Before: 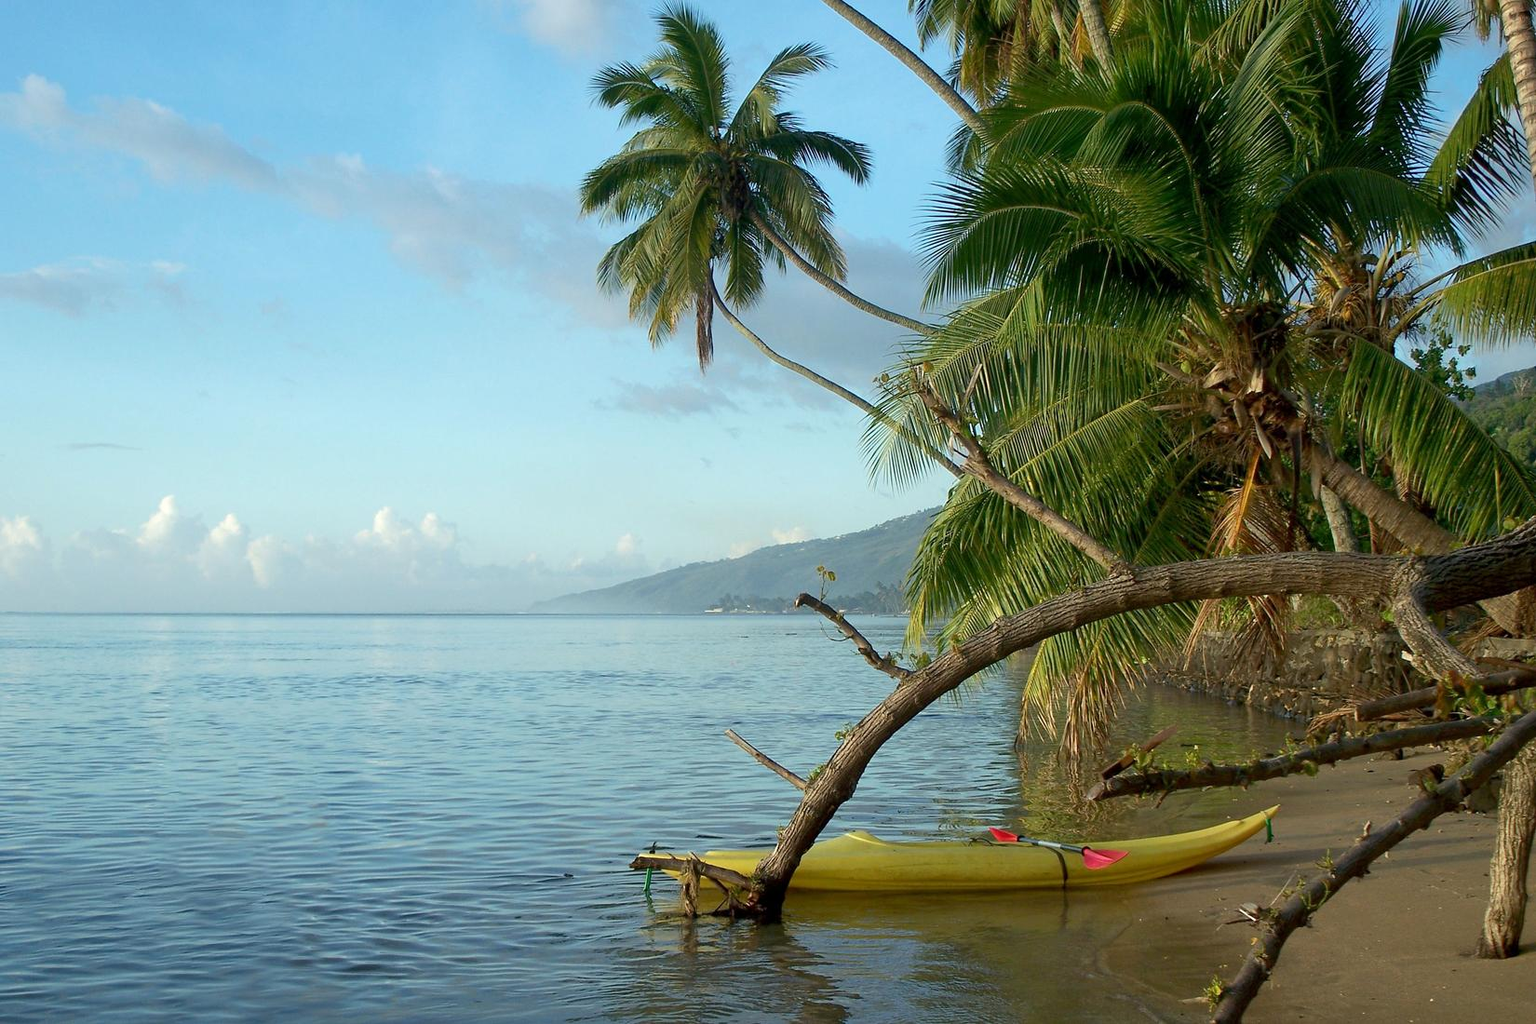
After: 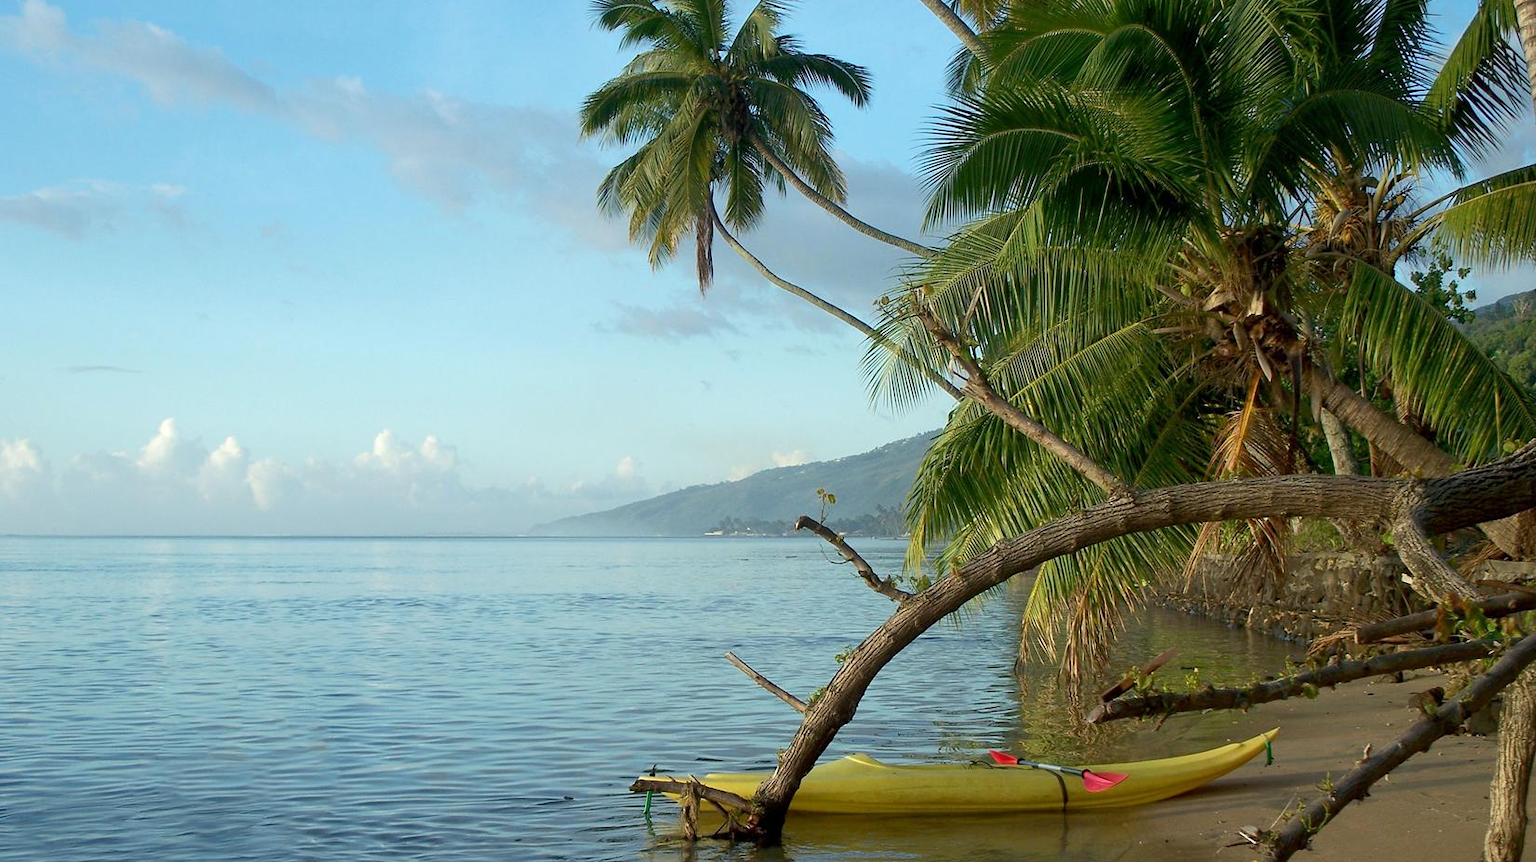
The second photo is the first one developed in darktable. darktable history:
crop: top 7.588%, bottom 8.149%
tone equalizer: on, module defaults
